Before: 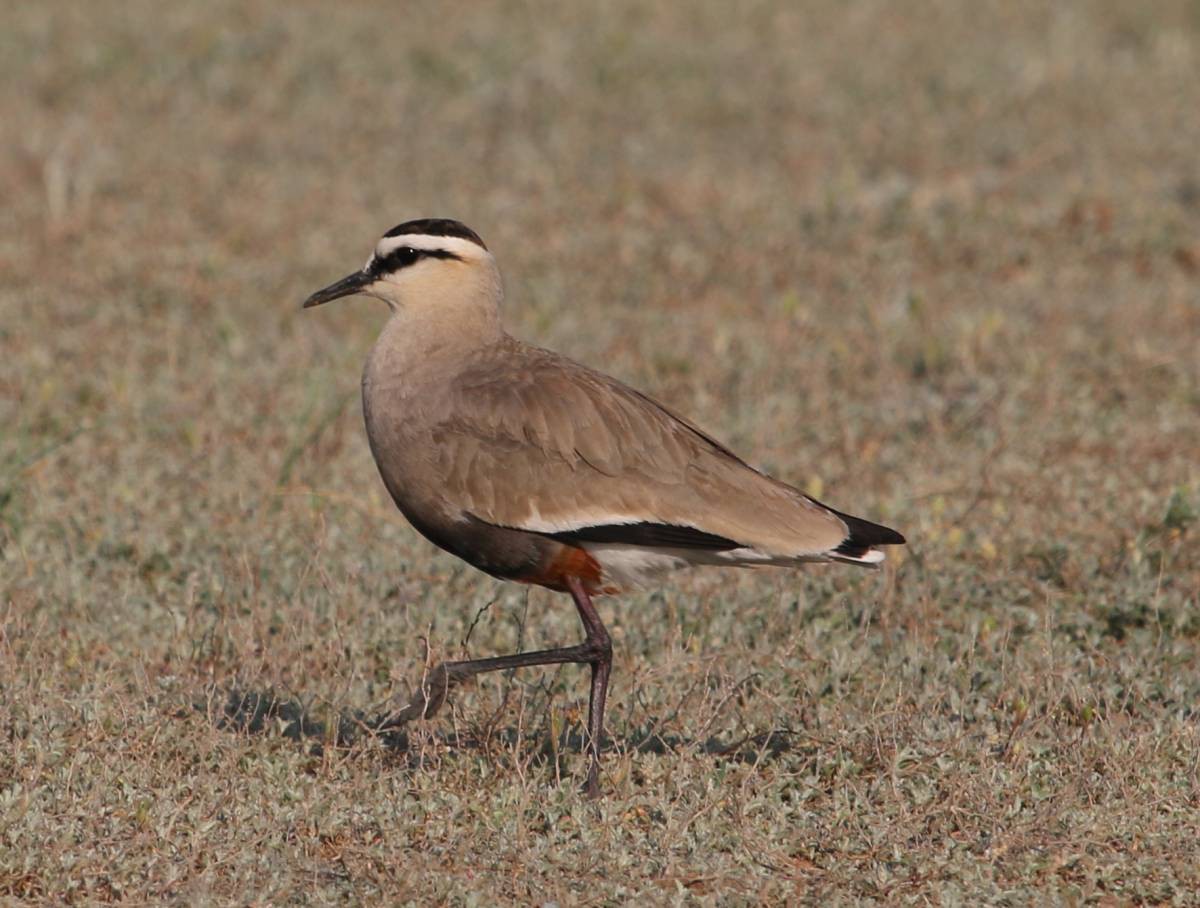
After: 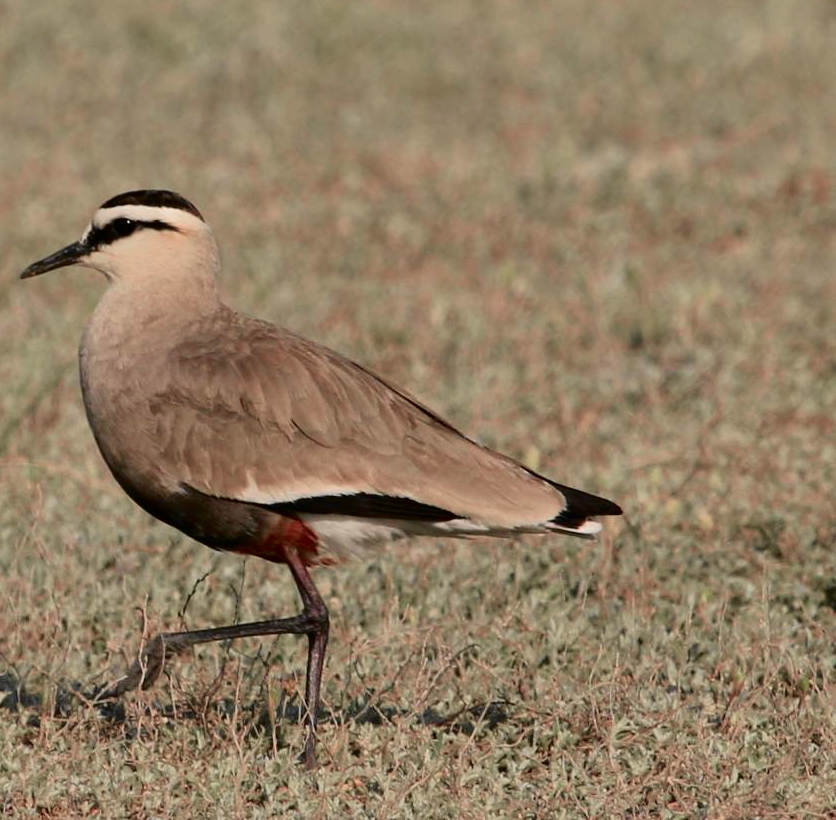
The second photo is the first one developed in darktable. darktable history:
tone curve: curves: ch0 [(0.003, 0) (0.066, 0.017) (0.163, 0.09) (0.264, 0.238) (0.395, 0.421) (0.517, 0.56) (0.688, 0.743) (0.791, 0.814) (1, 1)]; ch1 [(0, 0) (0.164, 0.115) (0.337, 0.332) (0.39, 0.398) (0.464, 0.461) (0.501, 0.5) (0.507, 0.503) (0.534, 0.537) (0.577, 0.59) (0.652, 0.681) (0.733, 0.749) (0.811, 0.796) (1, 1)]; ch2 [(0, 0) (0.337, 0.382) (0.464, 0.476) (0.501, 0.502) (0.527, 0.54) (0.551, 0.565) (0.6, 0.59) (0.687, 0.675) (1, 1)], color space Lab, independent channels, preserve colors none
crop and rotate: left 23.625%, top 3.355%, right 6.664%, bottom 6.317%
